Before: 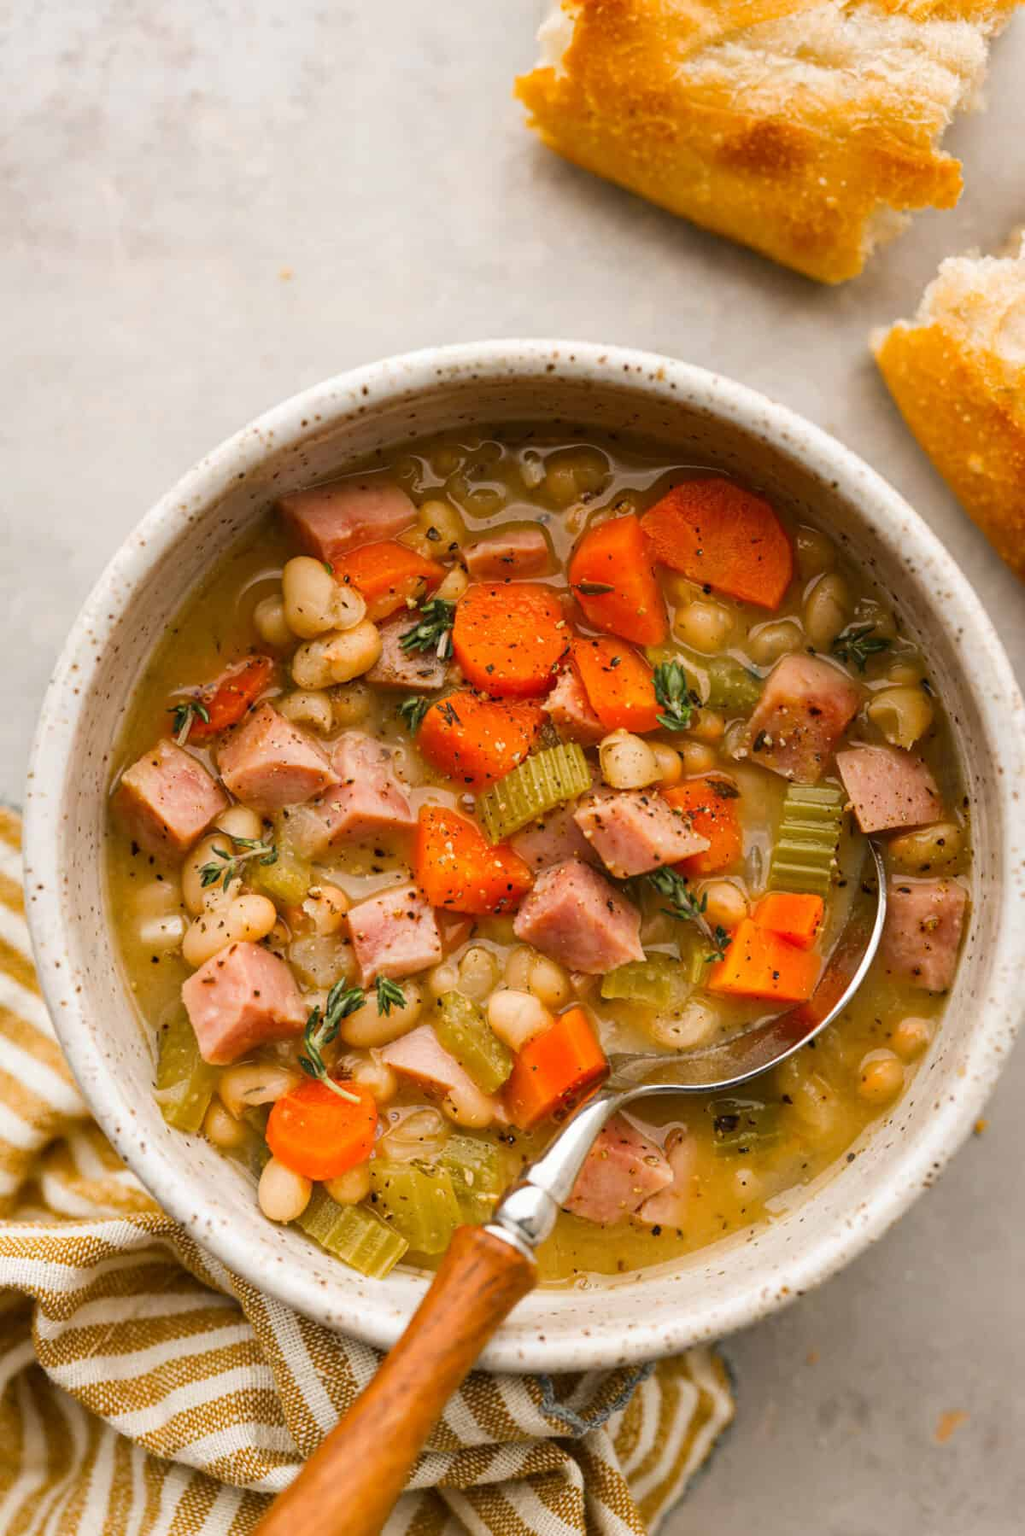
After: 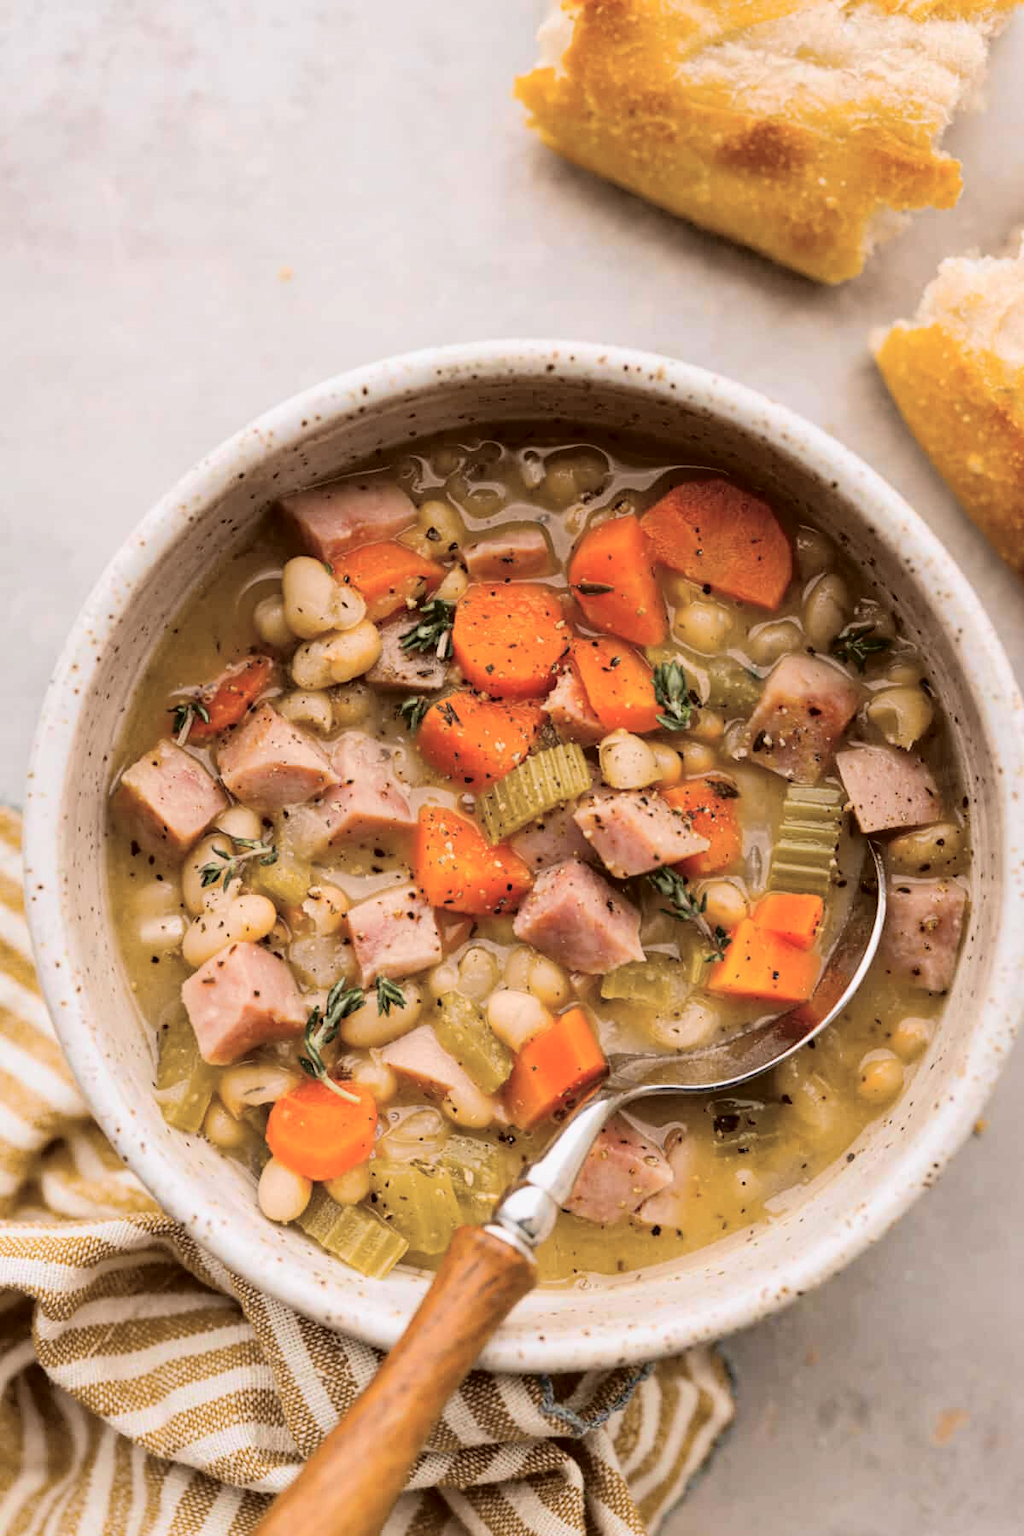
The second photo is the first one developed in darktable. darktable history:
tone curve: curves: ch0 [(0, 0) (0.105, 0.044) (0.195, 0.128) (0.283, 0.283) (0.384, 0.404) (0.485, 0.531) (0.635, 0.7) (0.832, 0.858) (1, 0.977)]; ch1 [(0, 0) (0.161, 0.092) (0.35, 0.33) (0.379, 0.401) (0.448, 0.478) (0.498, 0.503) (0.531, 0.537) (0.586, 0.563) (0.687, 0.648) (1, 1)]; ch2 [(0, 0) (0.359, 0.372) (0.437, 0.437) (0.483, 0.484) (0.53, 0.515) (0.556, 0.553) (0.635, 0.589) (1, 1)], color space Lab, independent channels, preserve colors none
